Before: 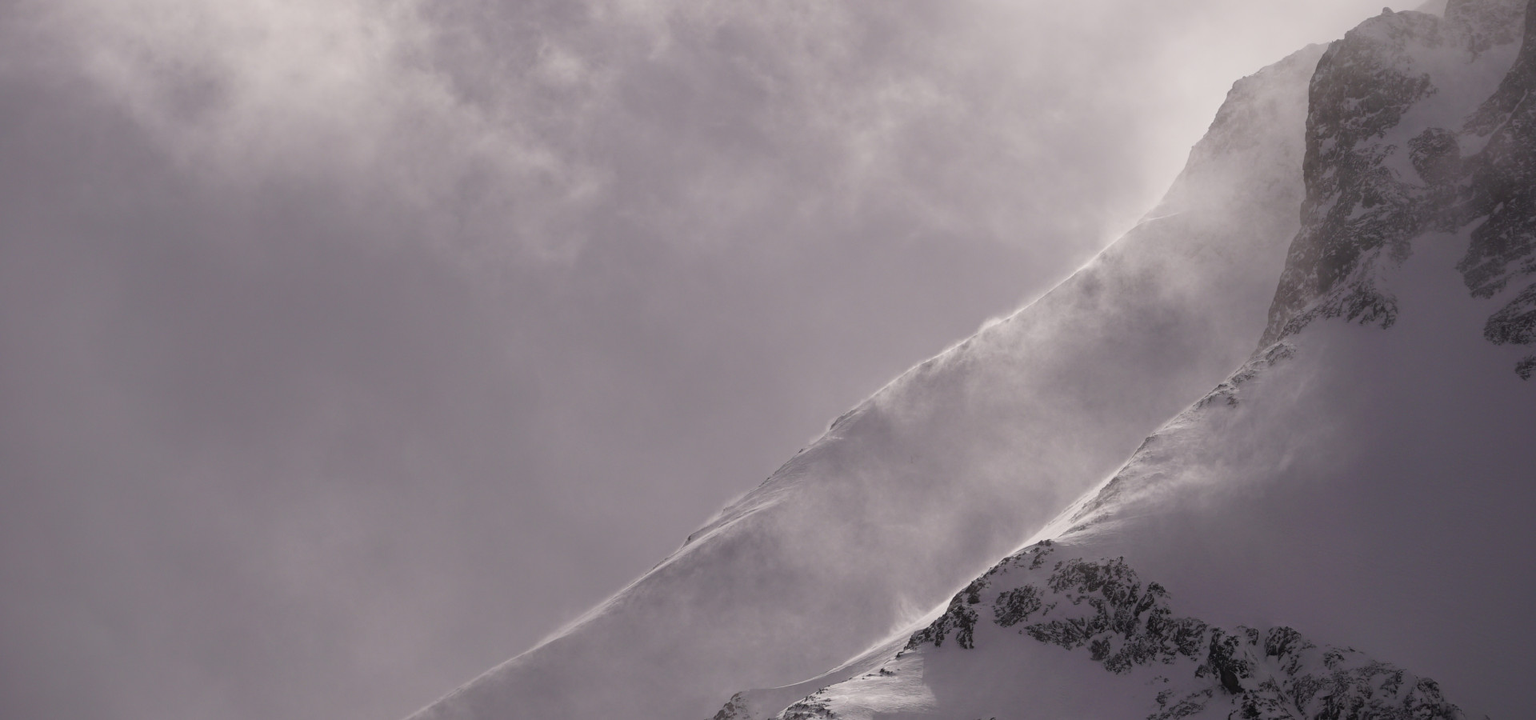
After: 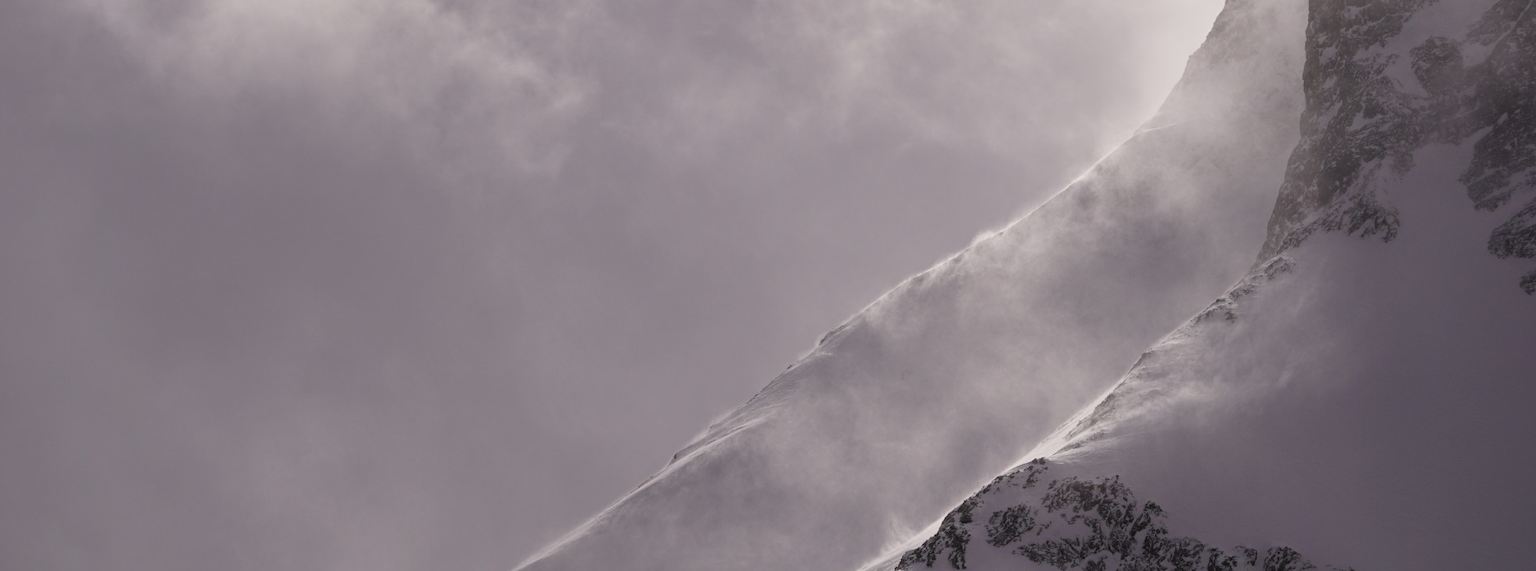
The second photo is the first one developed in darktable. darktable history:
crop and rotate: left 1.891%, top 12.831%, right 0.29%, bottom 9.484%
